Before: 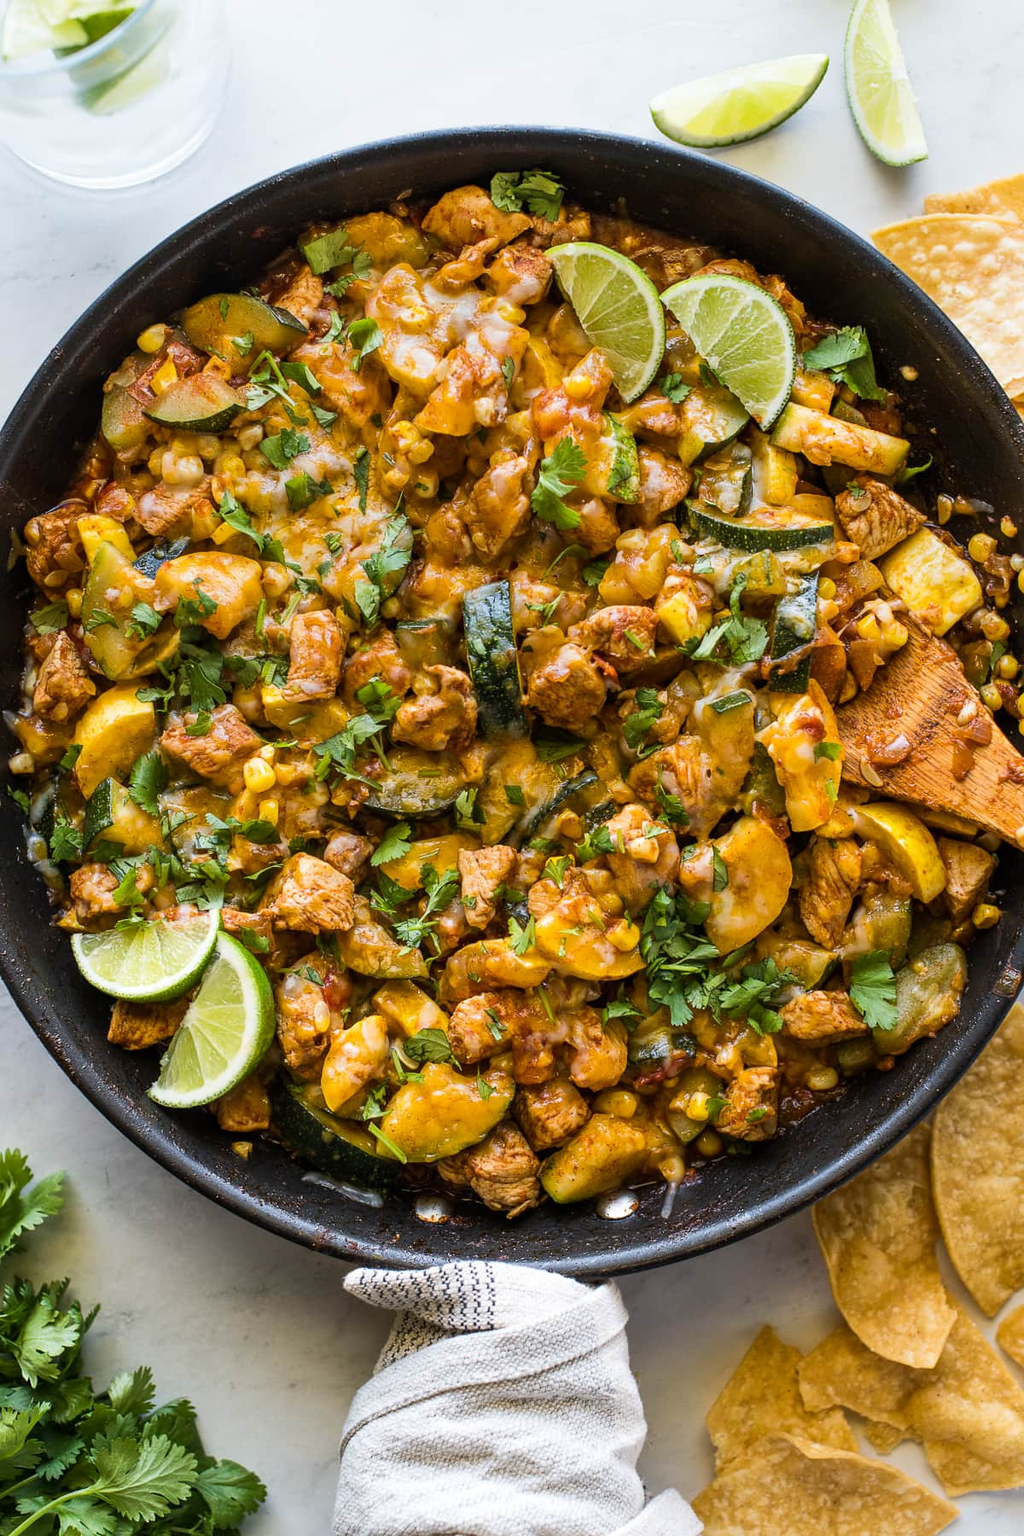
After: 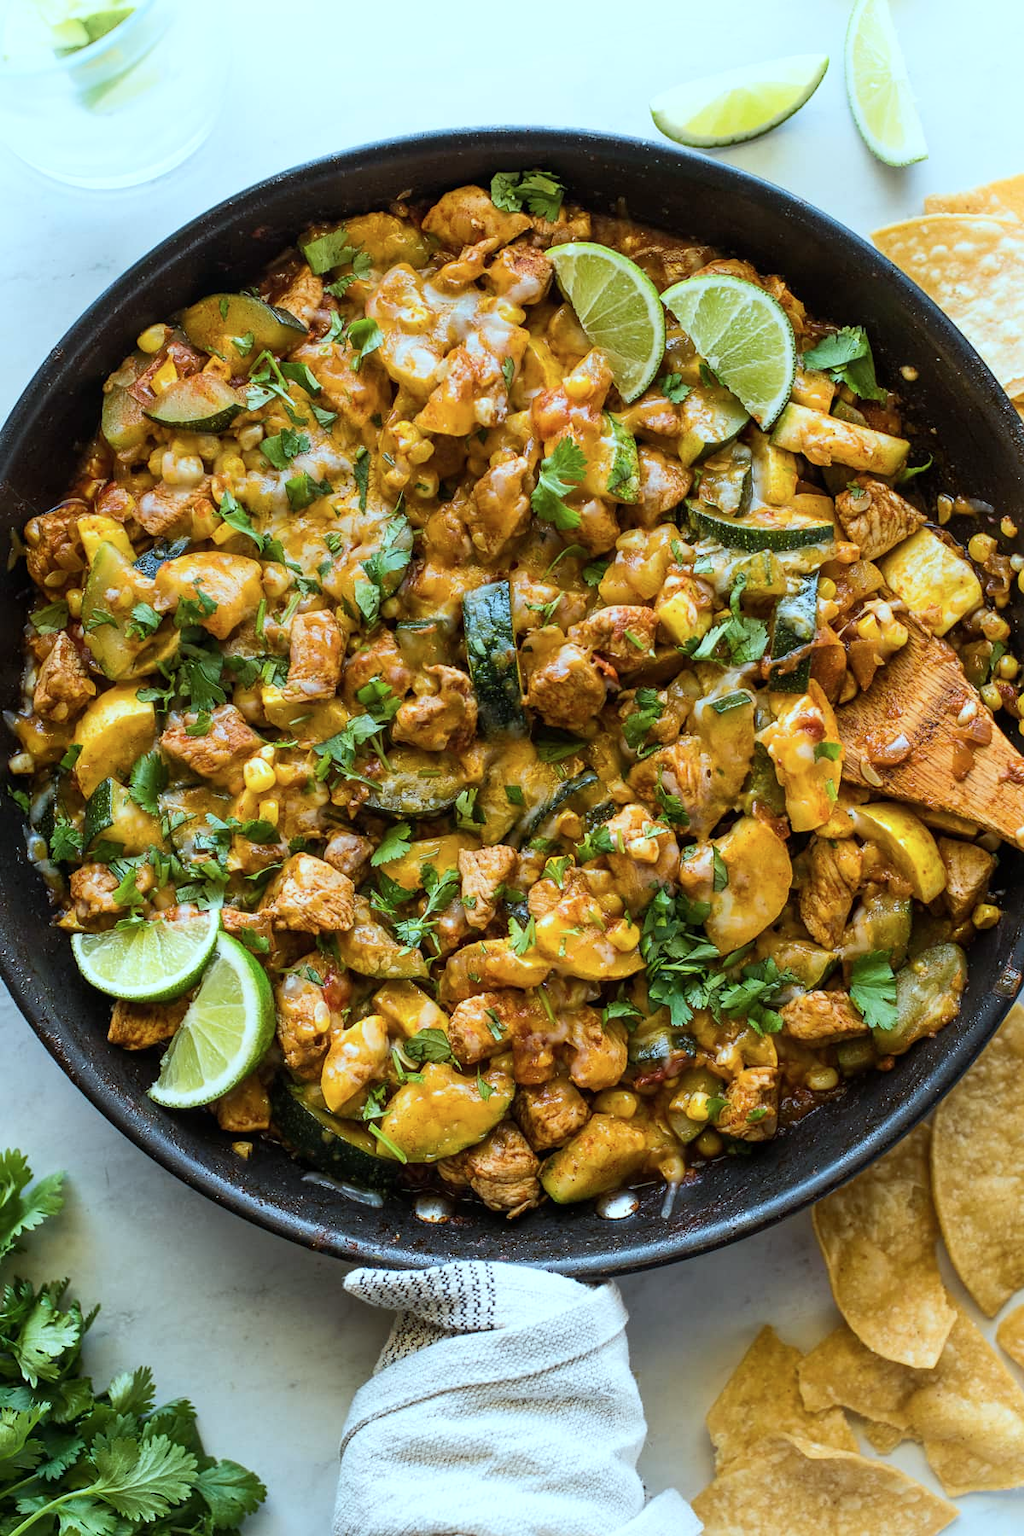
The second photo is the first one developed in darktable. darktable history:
shadows and highlights: shadows -24.28, highlights 49.77, soften with gaussian
color correction: highlights a* -10.04, highlights b* -10.37
